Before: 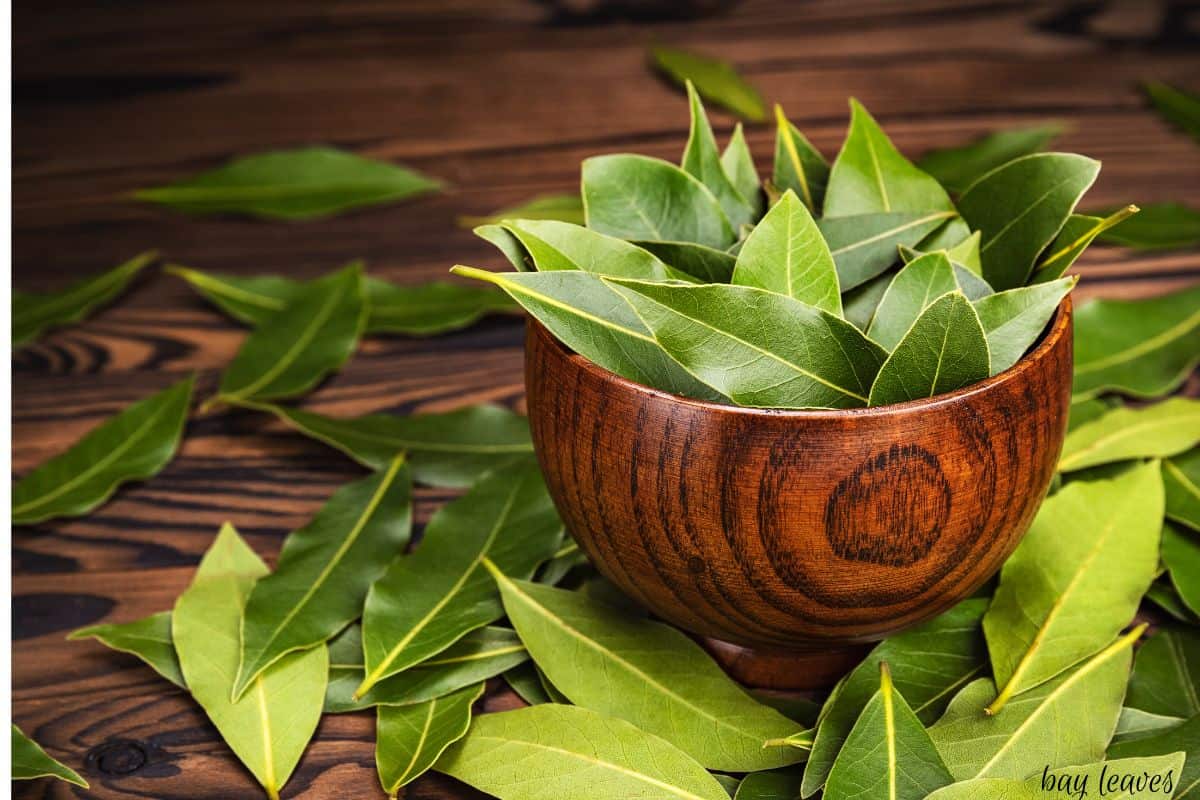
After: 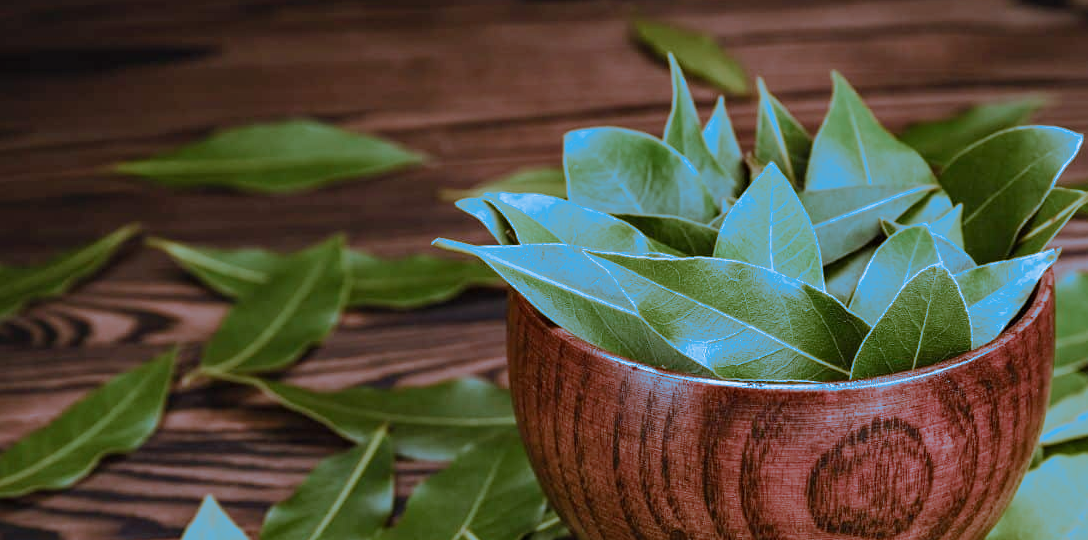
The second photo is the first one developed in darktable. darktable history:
crop: left 1.509%, top 3.452%, right 7.696%, bottom 28.452%
shadows and highlights: shadows 30.63, highlights -63.22, shadows color adjustment 98%, highlights color adjustment 58.61%, soften with gaussian
split-toning: shadows › hue 220°, shadows › saturation 0.64, highlights › hue 220°, highlights › saturation 0.64, balance 0, compress 5.22%
